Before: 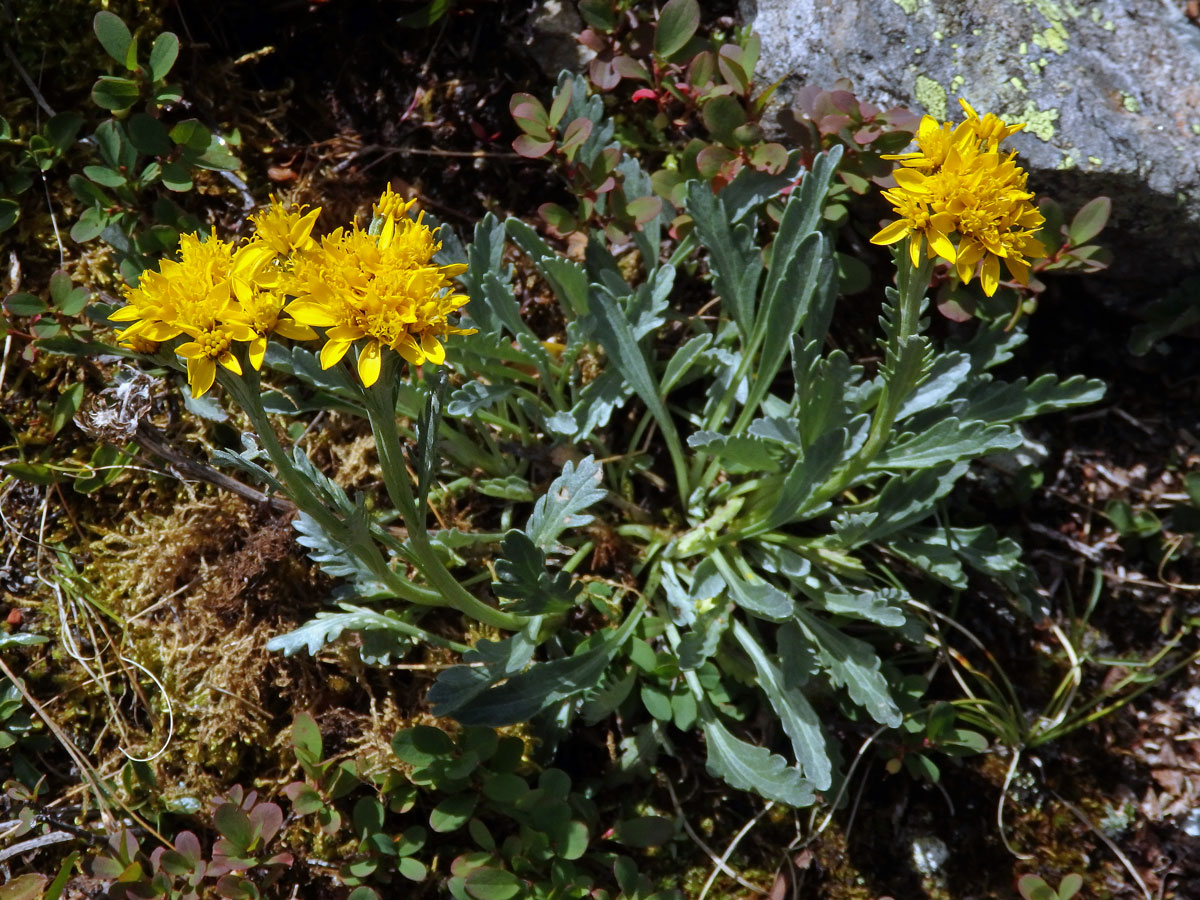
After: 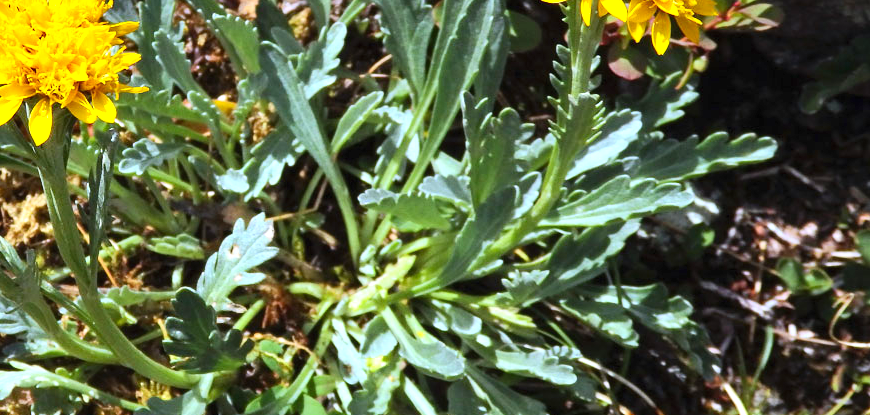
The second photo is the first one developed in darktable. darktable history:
exposure: black level correction 0, exposure 0.699 EV, compensate highlight preservation false
shadows and highlights: shadows 11.48, white point adjustment 1.33, soften with gaussian
contrast brightness saturation: contrast 0.201, brightness 0.156, saturation 0.222
crop and rotate: left 27.473%, top 26.961%, bottom 26.915%
